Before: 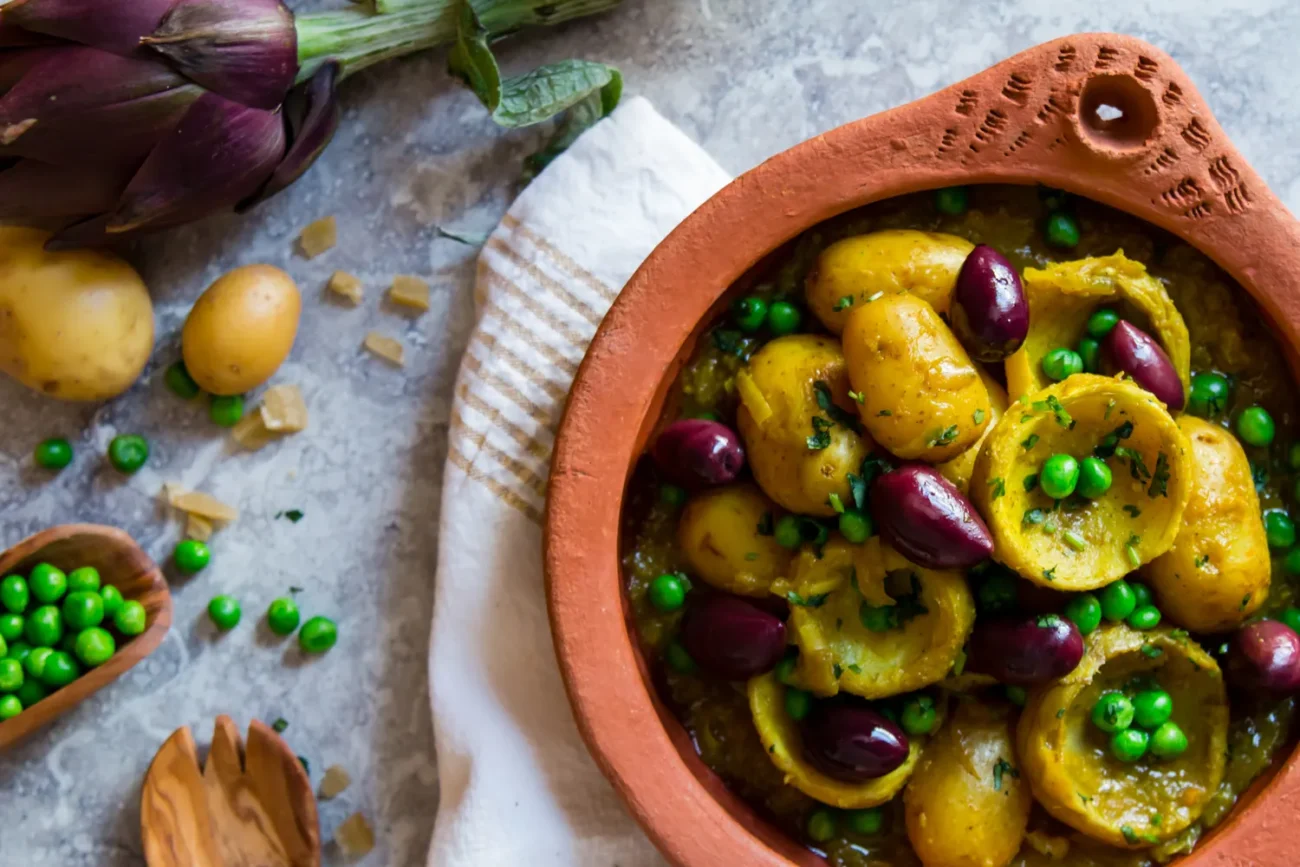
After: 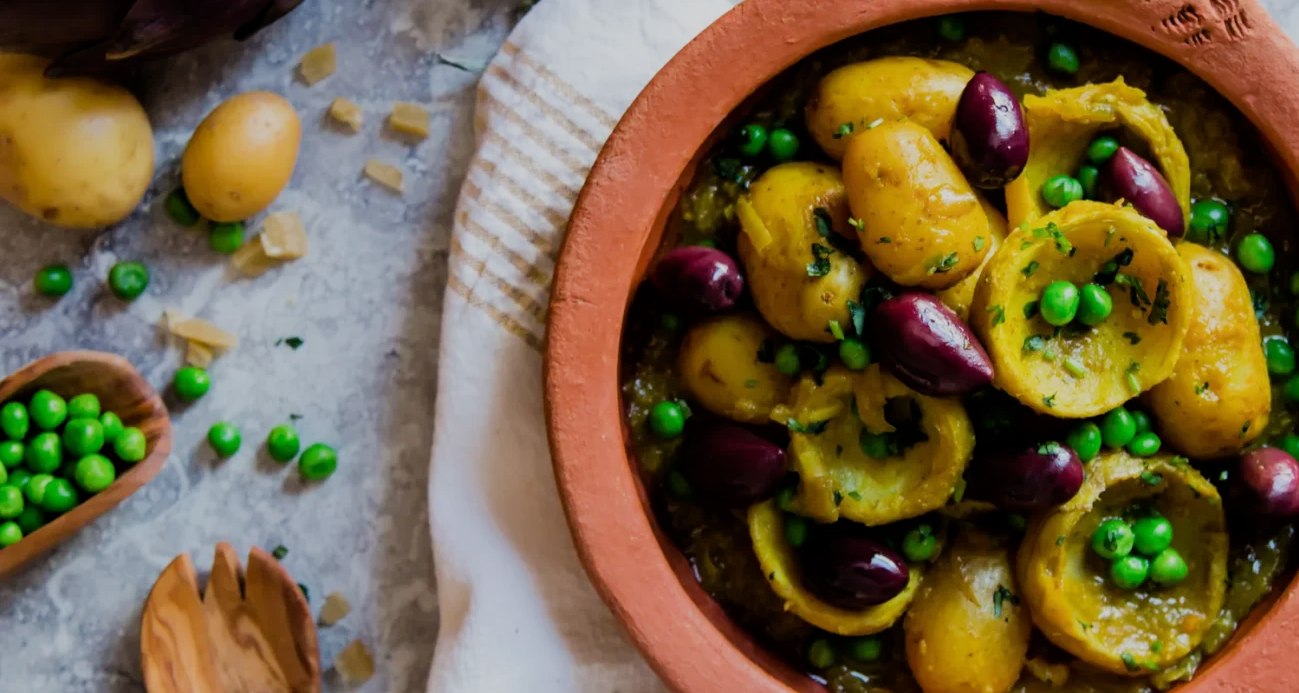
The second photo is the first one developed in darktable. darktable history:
filmic rgb: black relative exposure -7.65 EV, white relative exposure 4.56 EV, hardness 3.61
crop and rotate: top 19.998%
